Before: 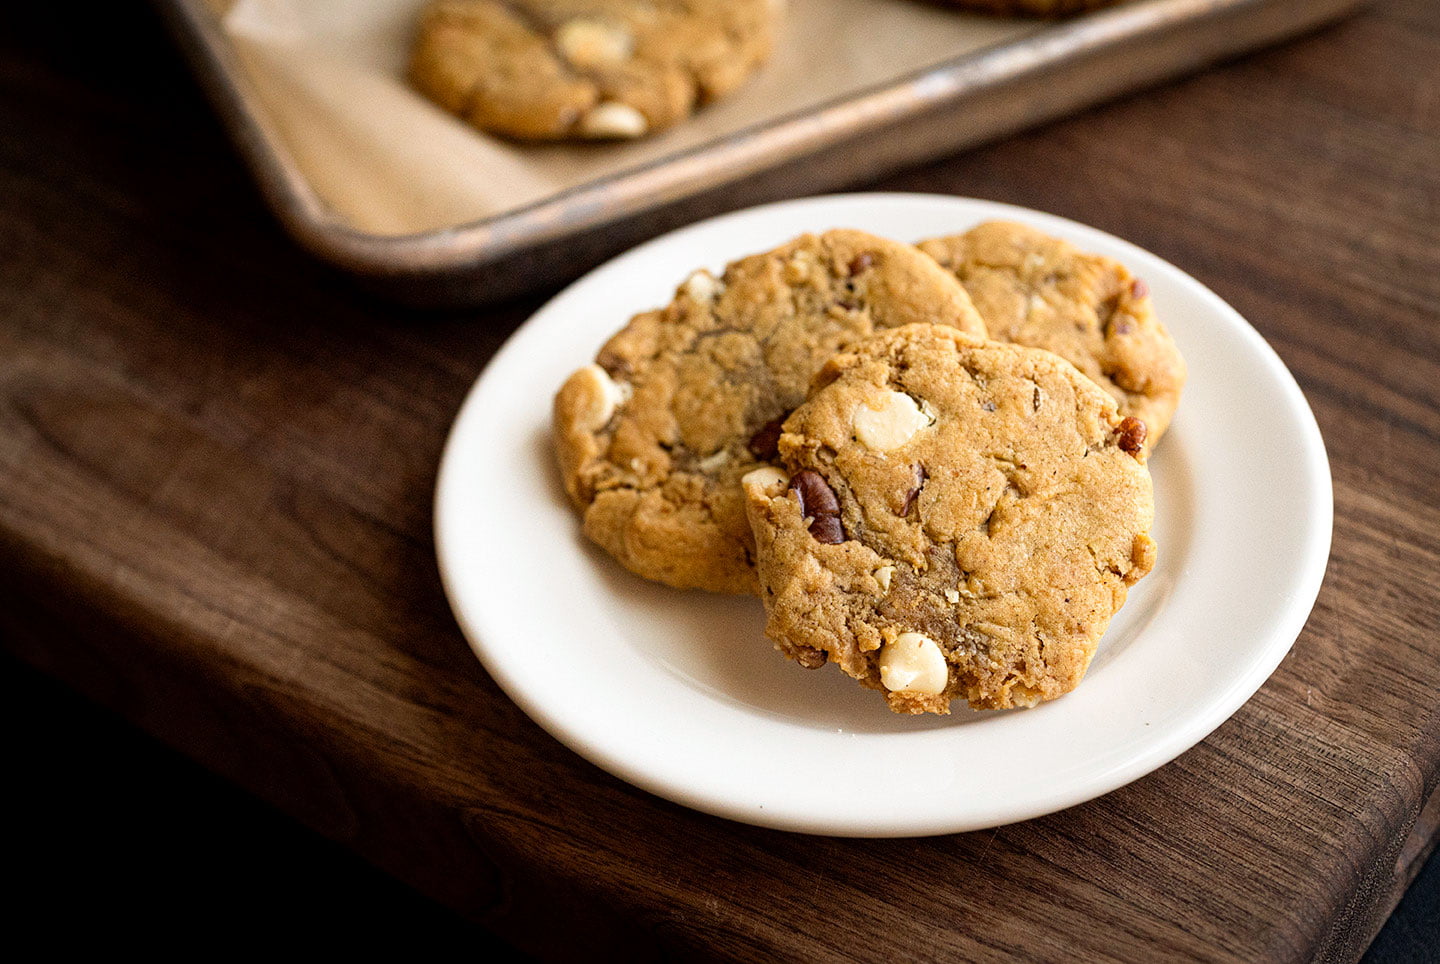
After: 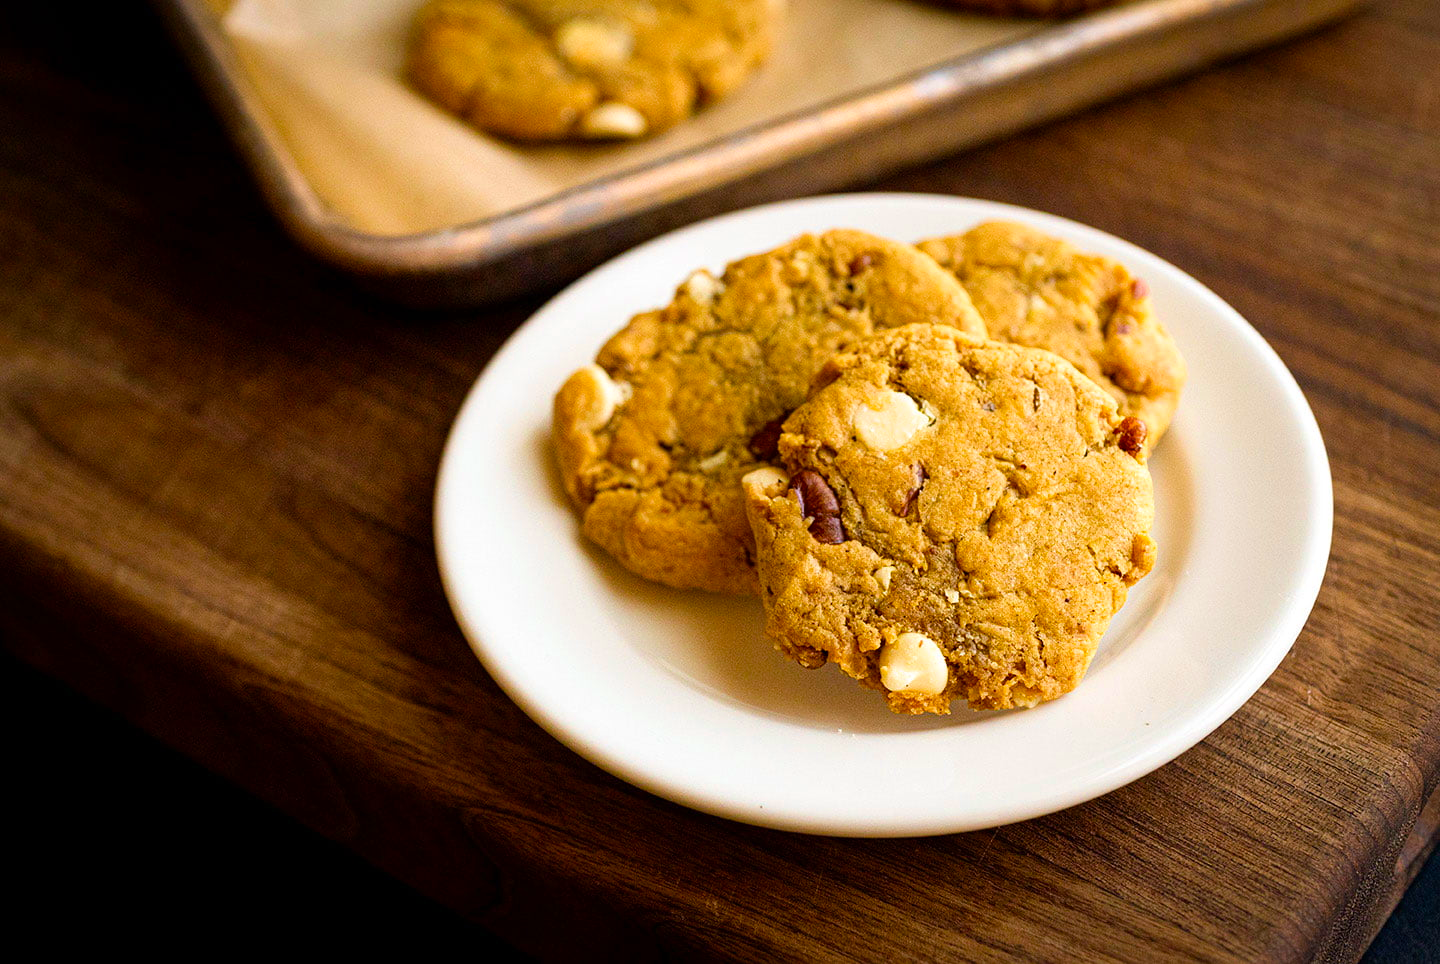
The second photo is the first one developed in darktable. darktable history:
velvia: strength 51%, mid-tones bias 0.51
